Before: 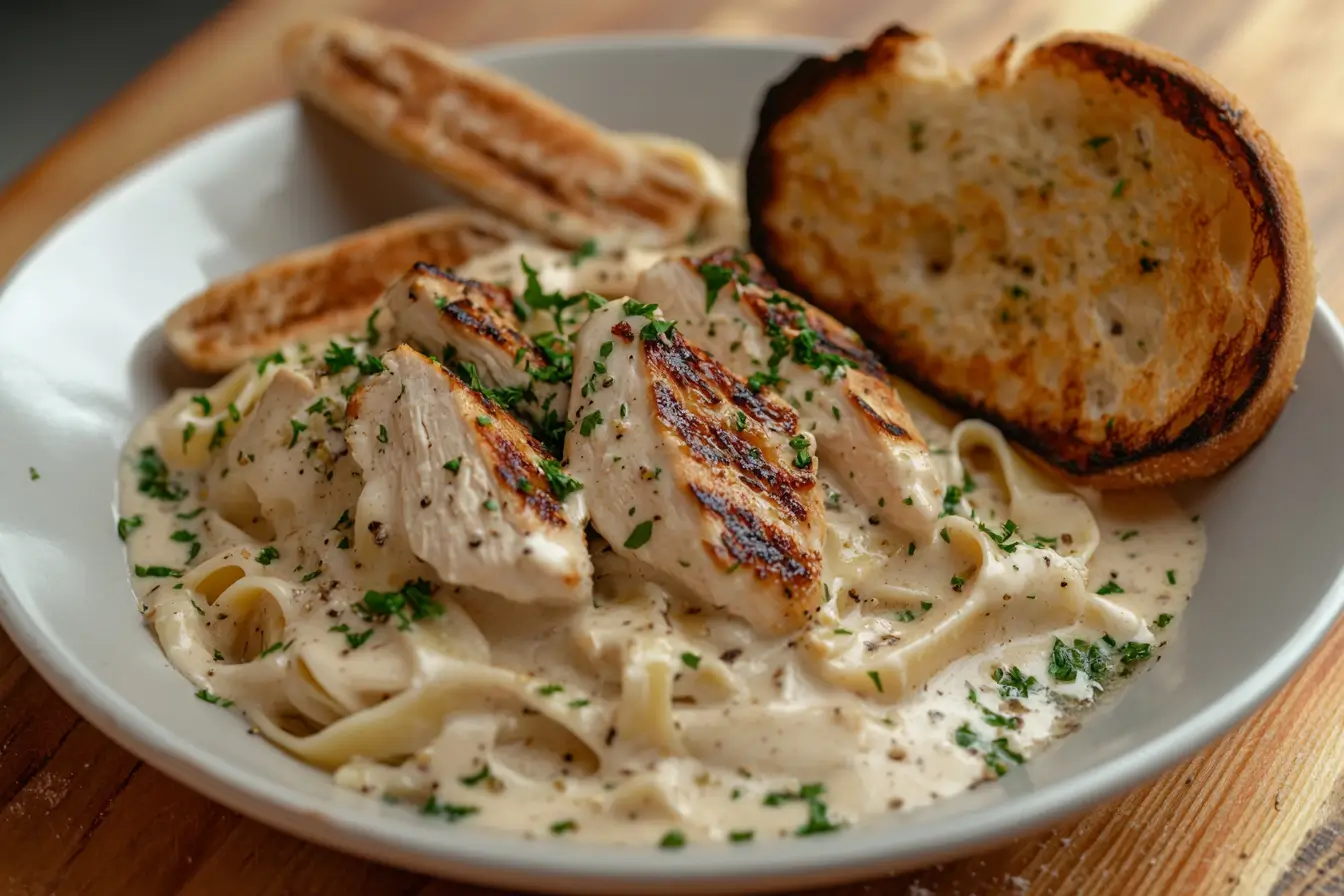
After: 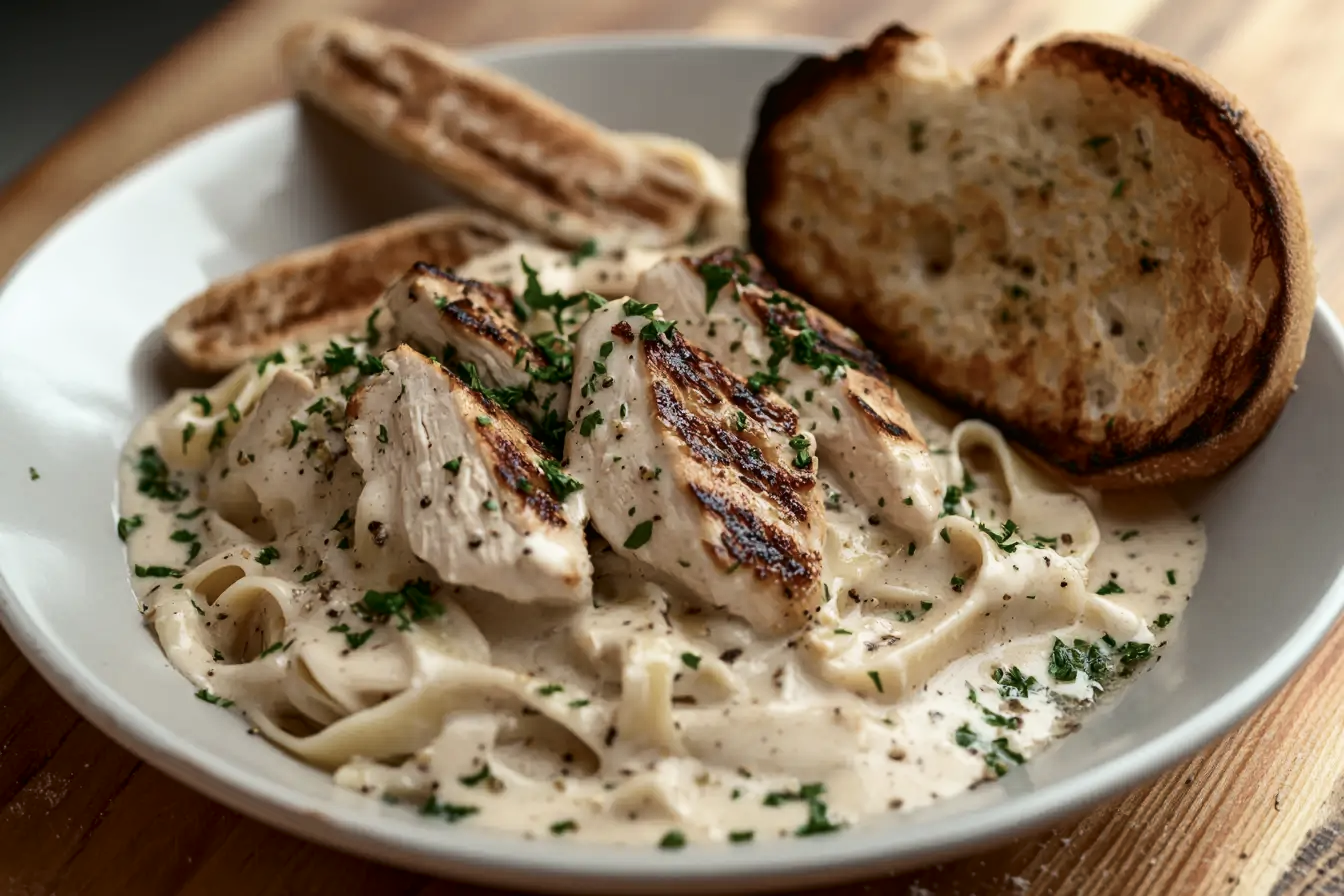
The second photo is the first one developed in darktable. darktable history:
velvia: strength 17%
contrast brightness saturation: contrast 0.25, saturation -0.31
